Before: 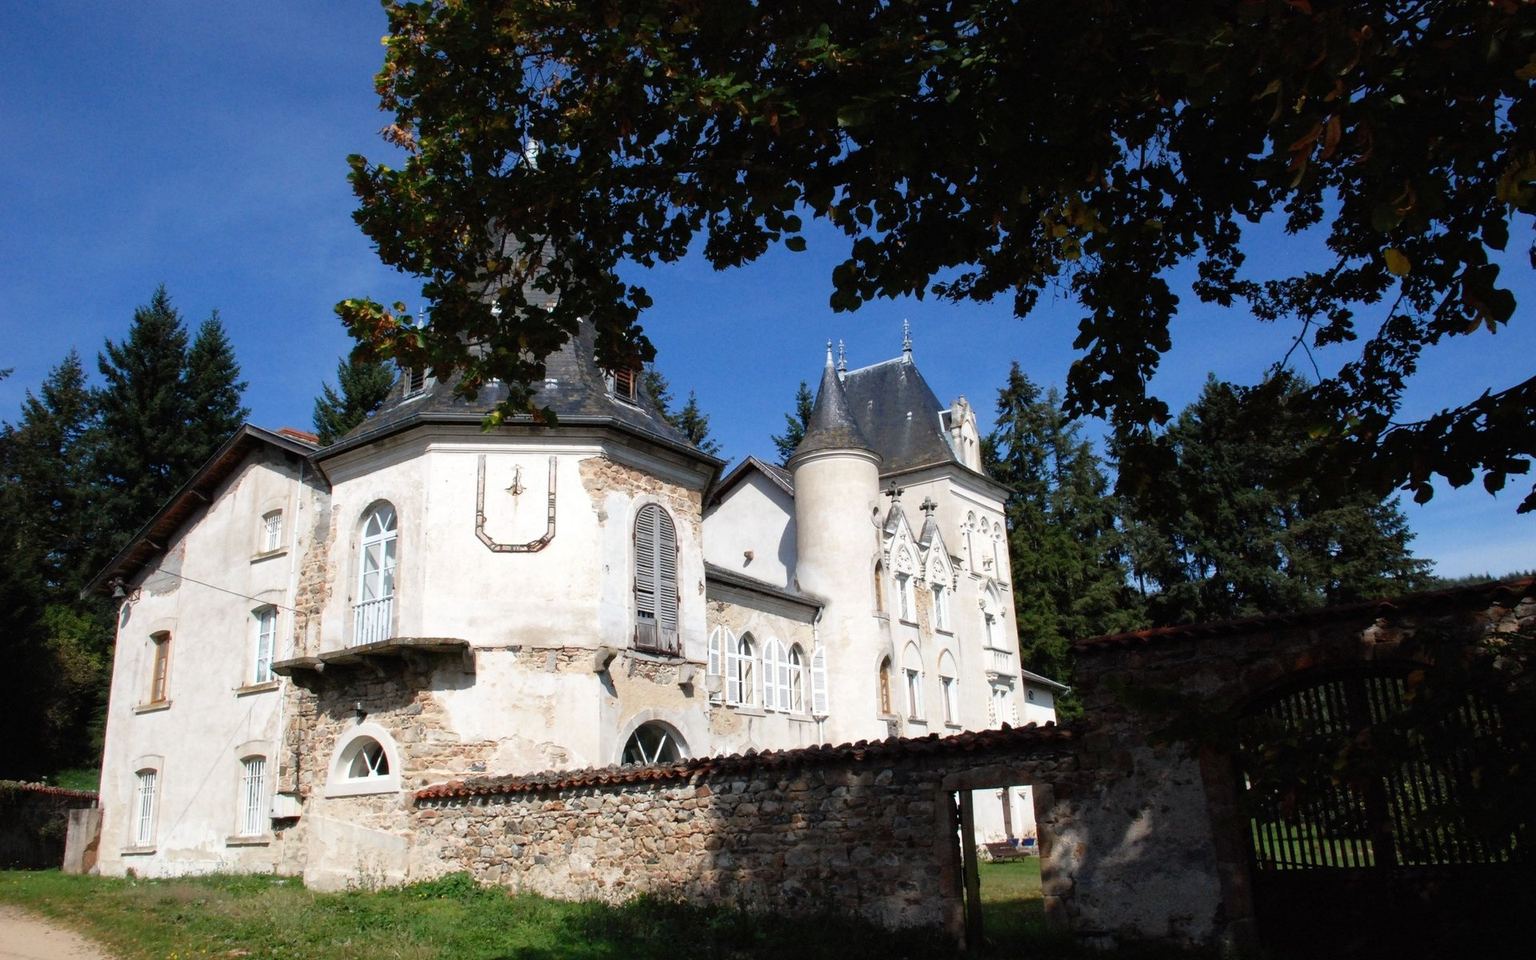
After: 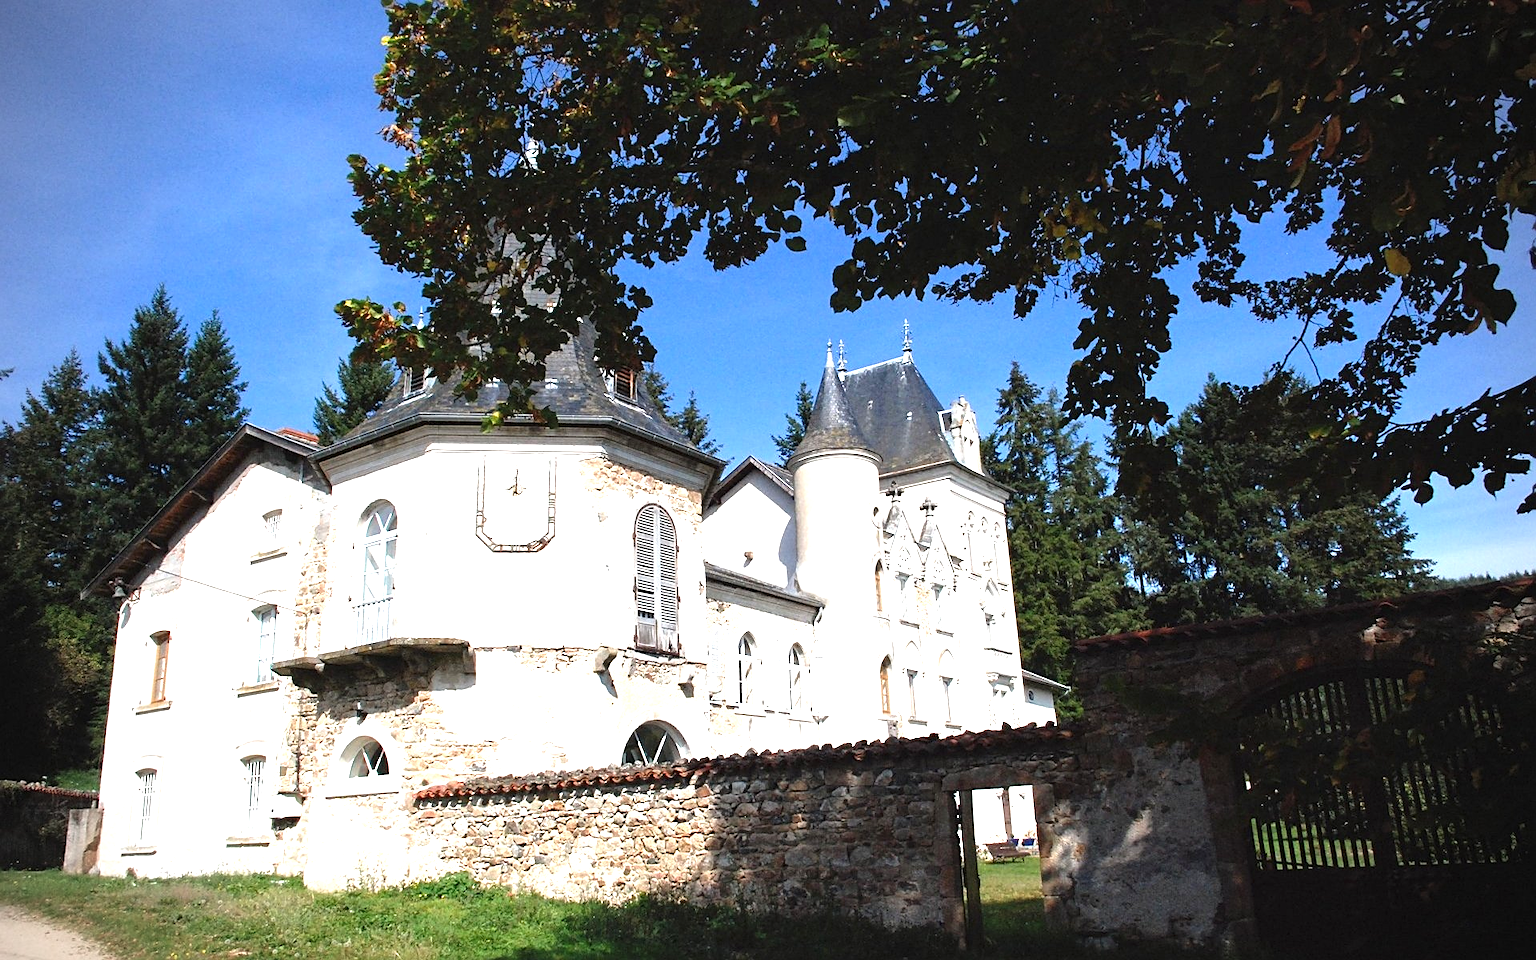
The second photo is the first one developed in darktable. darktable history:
exposure: black level correction -0.002, exposure 1.115 EV, compensate highlight preservation false
vignetting: on, module defaults
sharpen: on, module defaults
